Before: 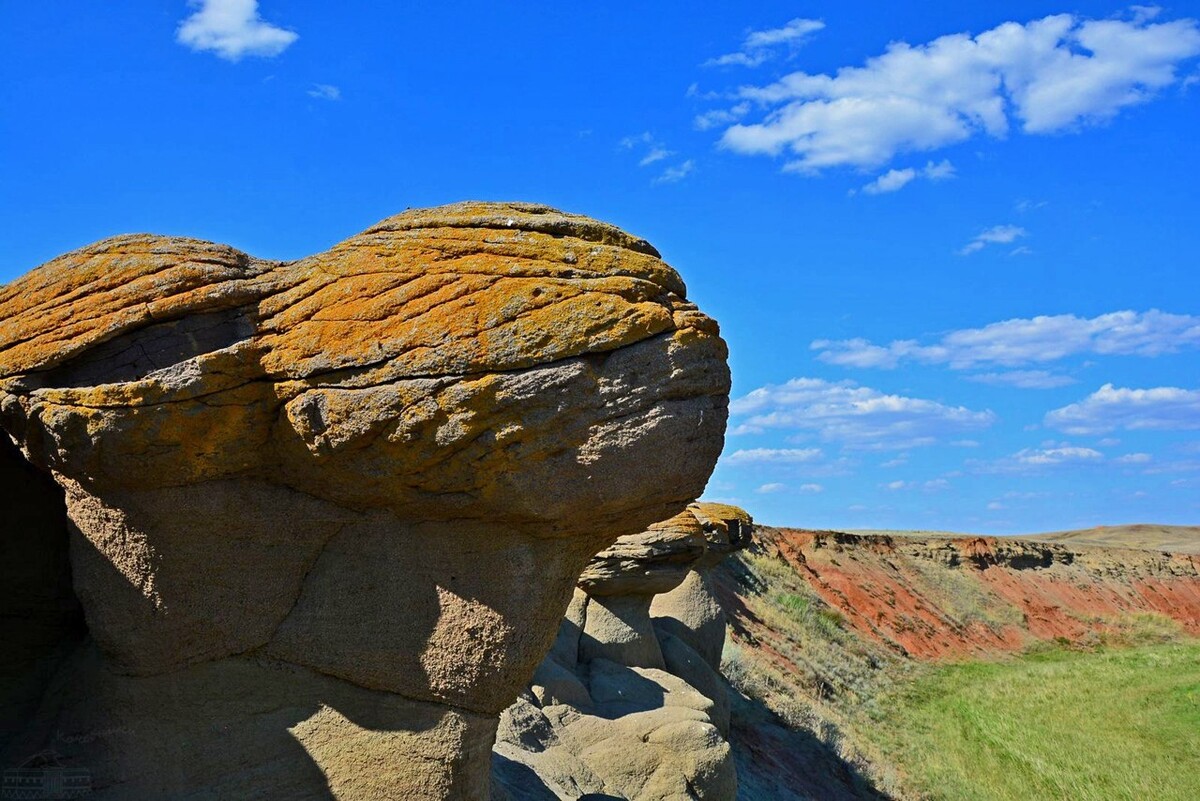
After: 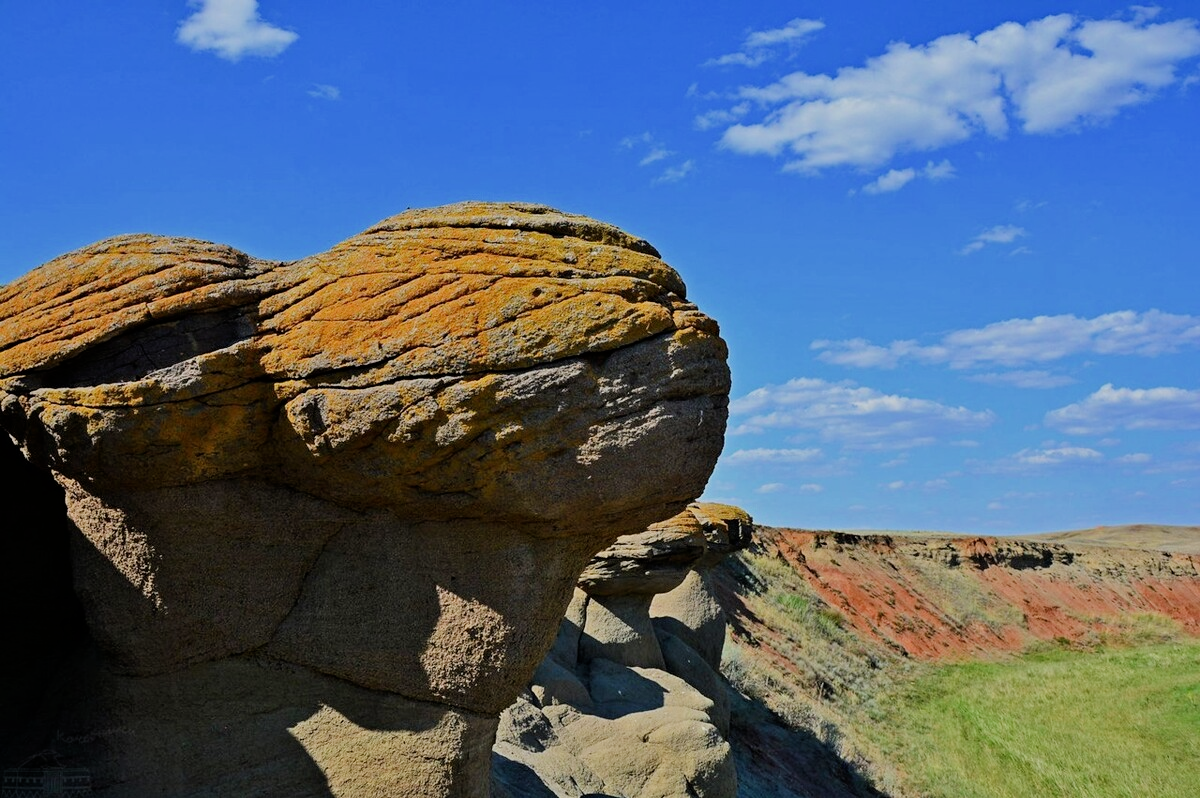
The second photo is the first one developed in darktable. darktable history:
filmic rgb: hardness 4.17
crop: top 0.05%, bottom 0.098%
